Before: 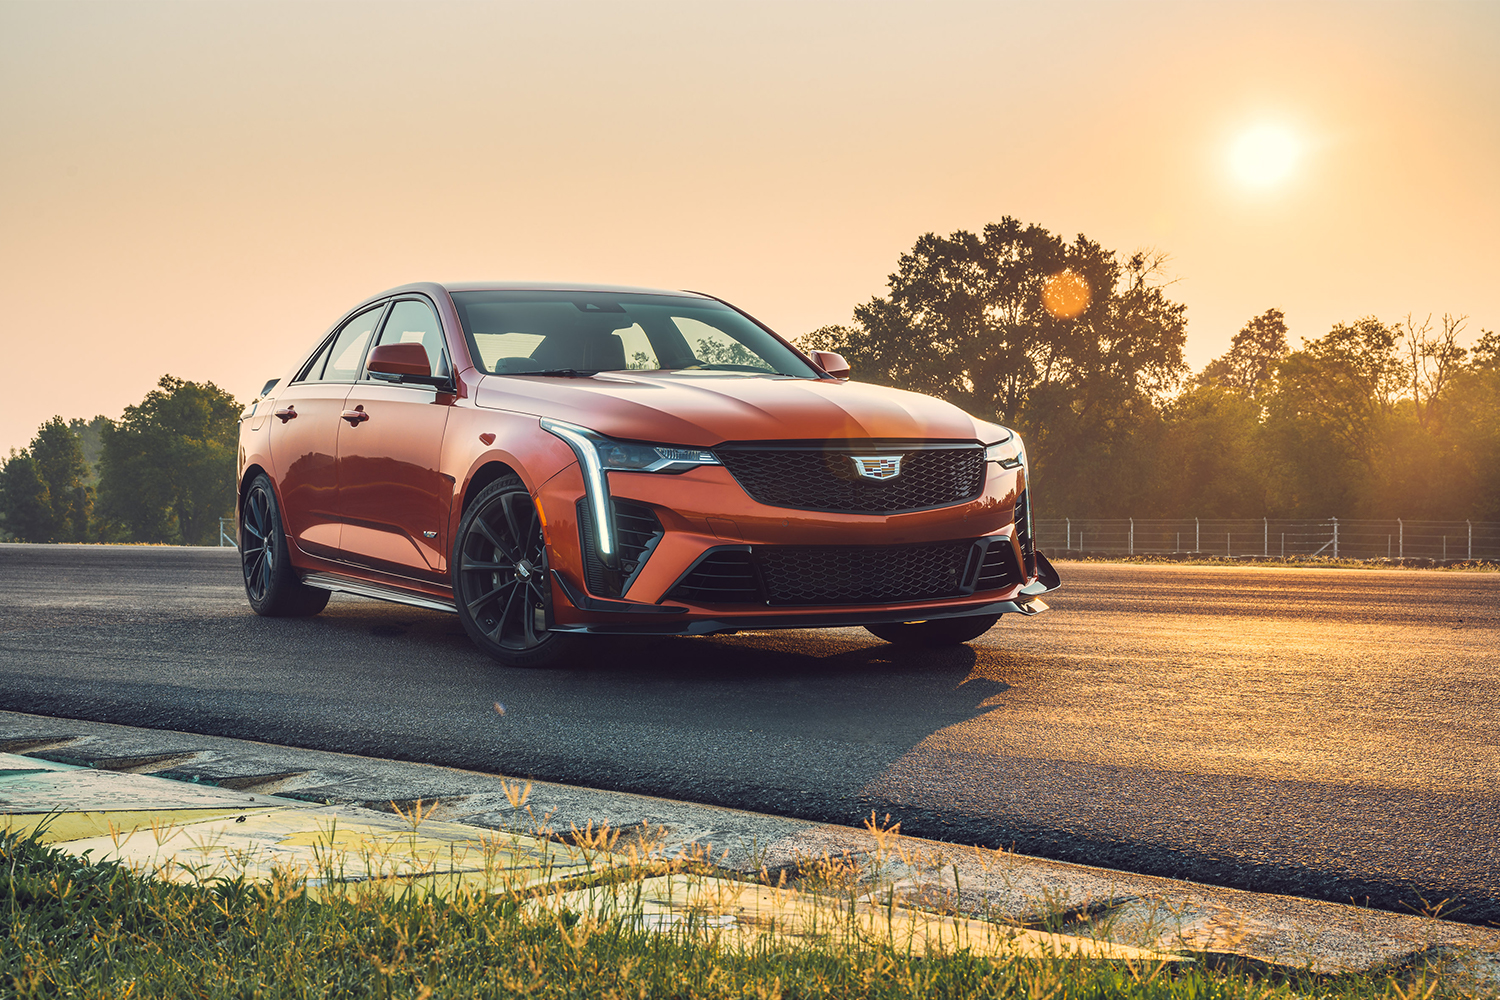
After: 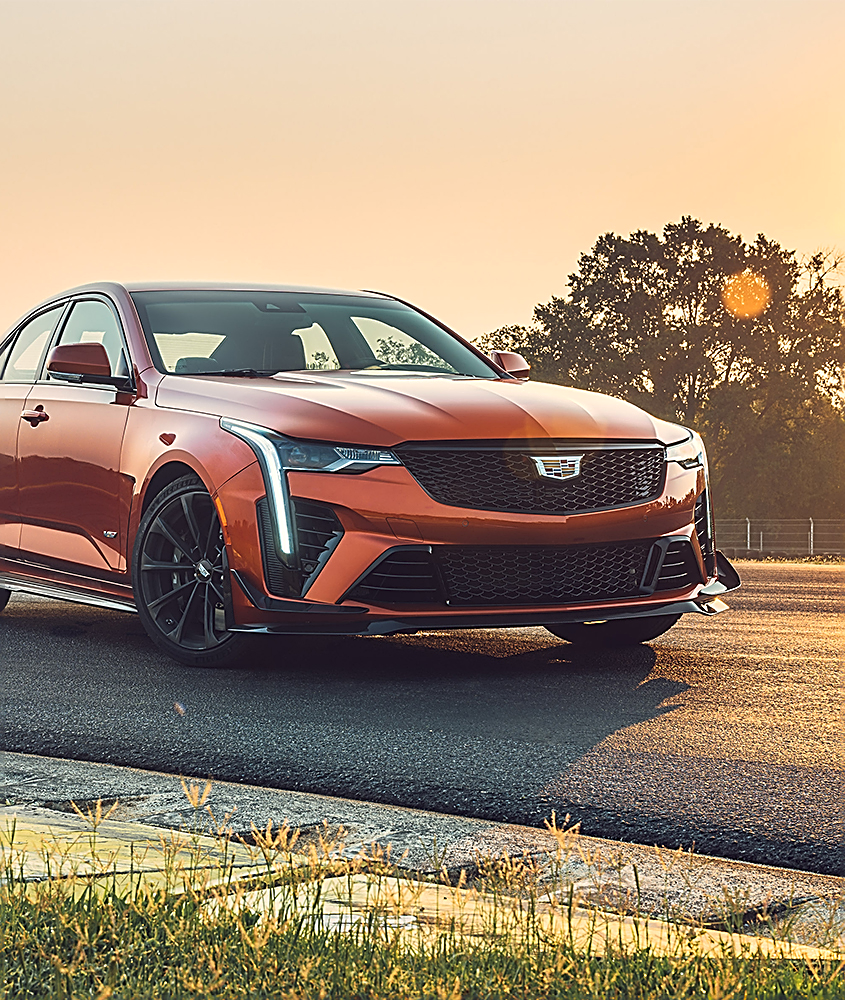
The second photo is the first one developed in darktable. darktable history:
crop: left 21.341%, right 22.306%
sharpen: amount 1.011
exposure: black level correction -0.001, exposure 0.08 EV, compensate highlight preservation false
